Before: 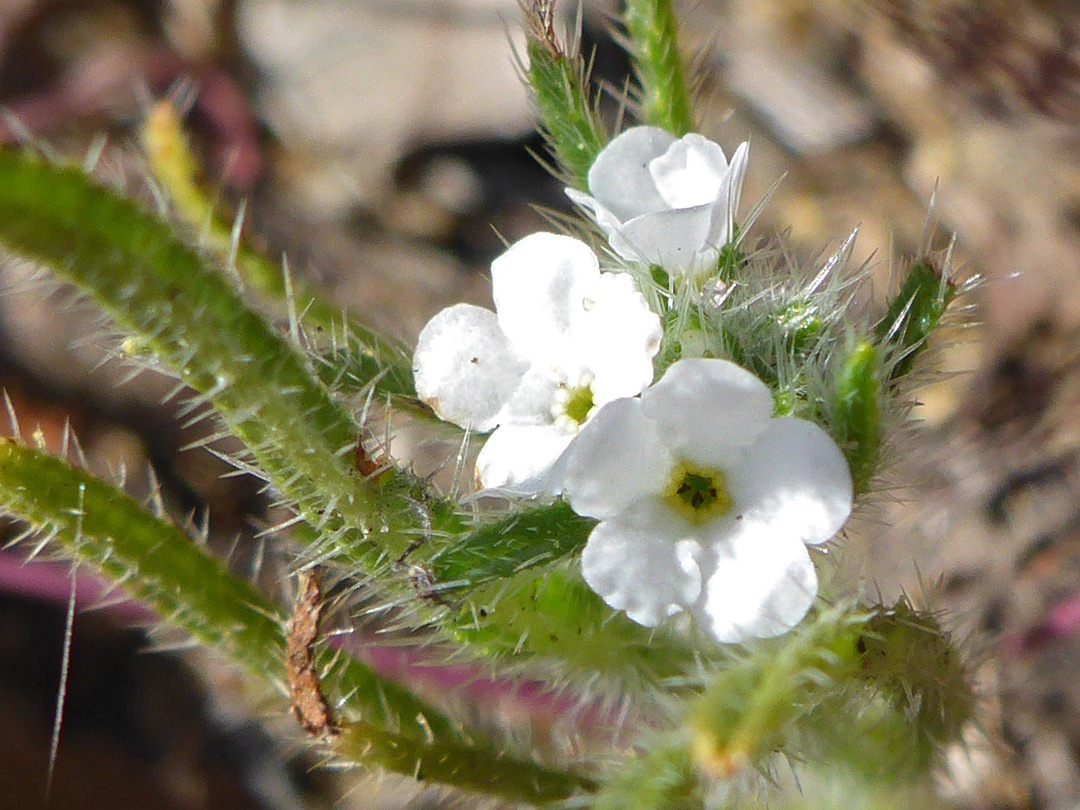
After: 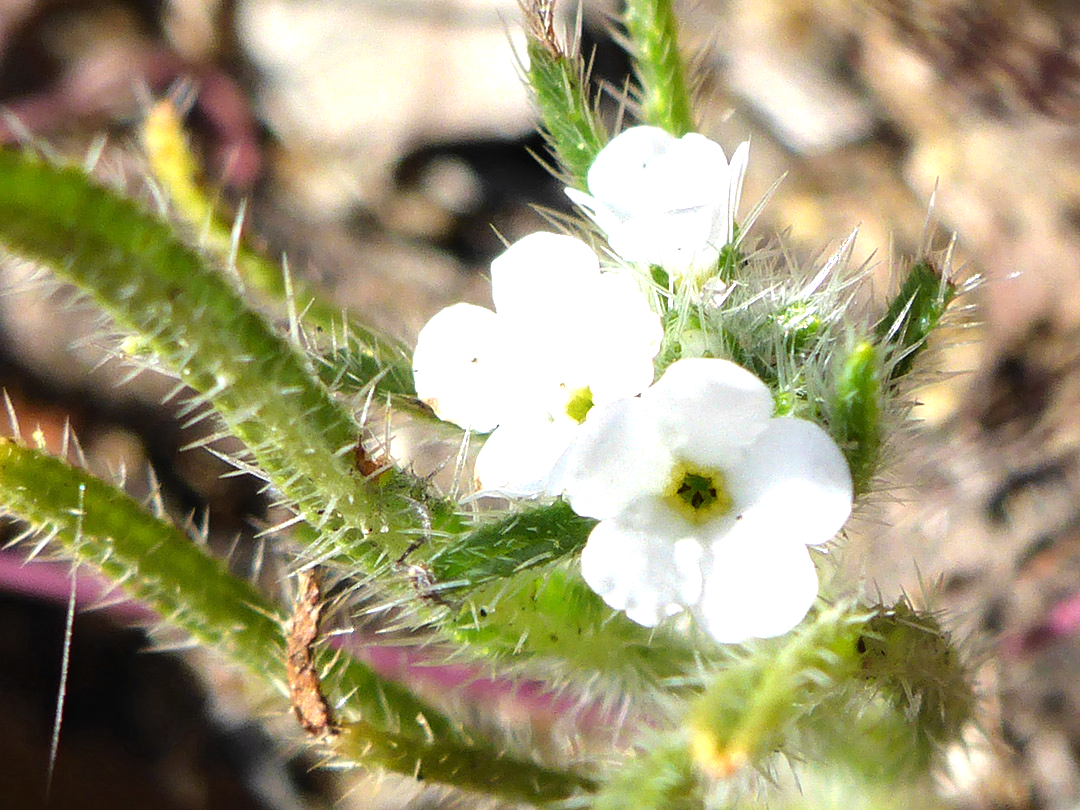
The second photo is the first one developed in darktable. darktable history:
tone equalizer: -8 EV -1.09 EV, -7 EV -0.986 EV, -6 EV -0.84 EV, -5 EV -0.605 EV, -3 EV 0.568 EV, -2 EV 0.867 EV, -1 EV 1 EV, +0 EV 1.05 EV, mask exposure compensation -0.514 EV
